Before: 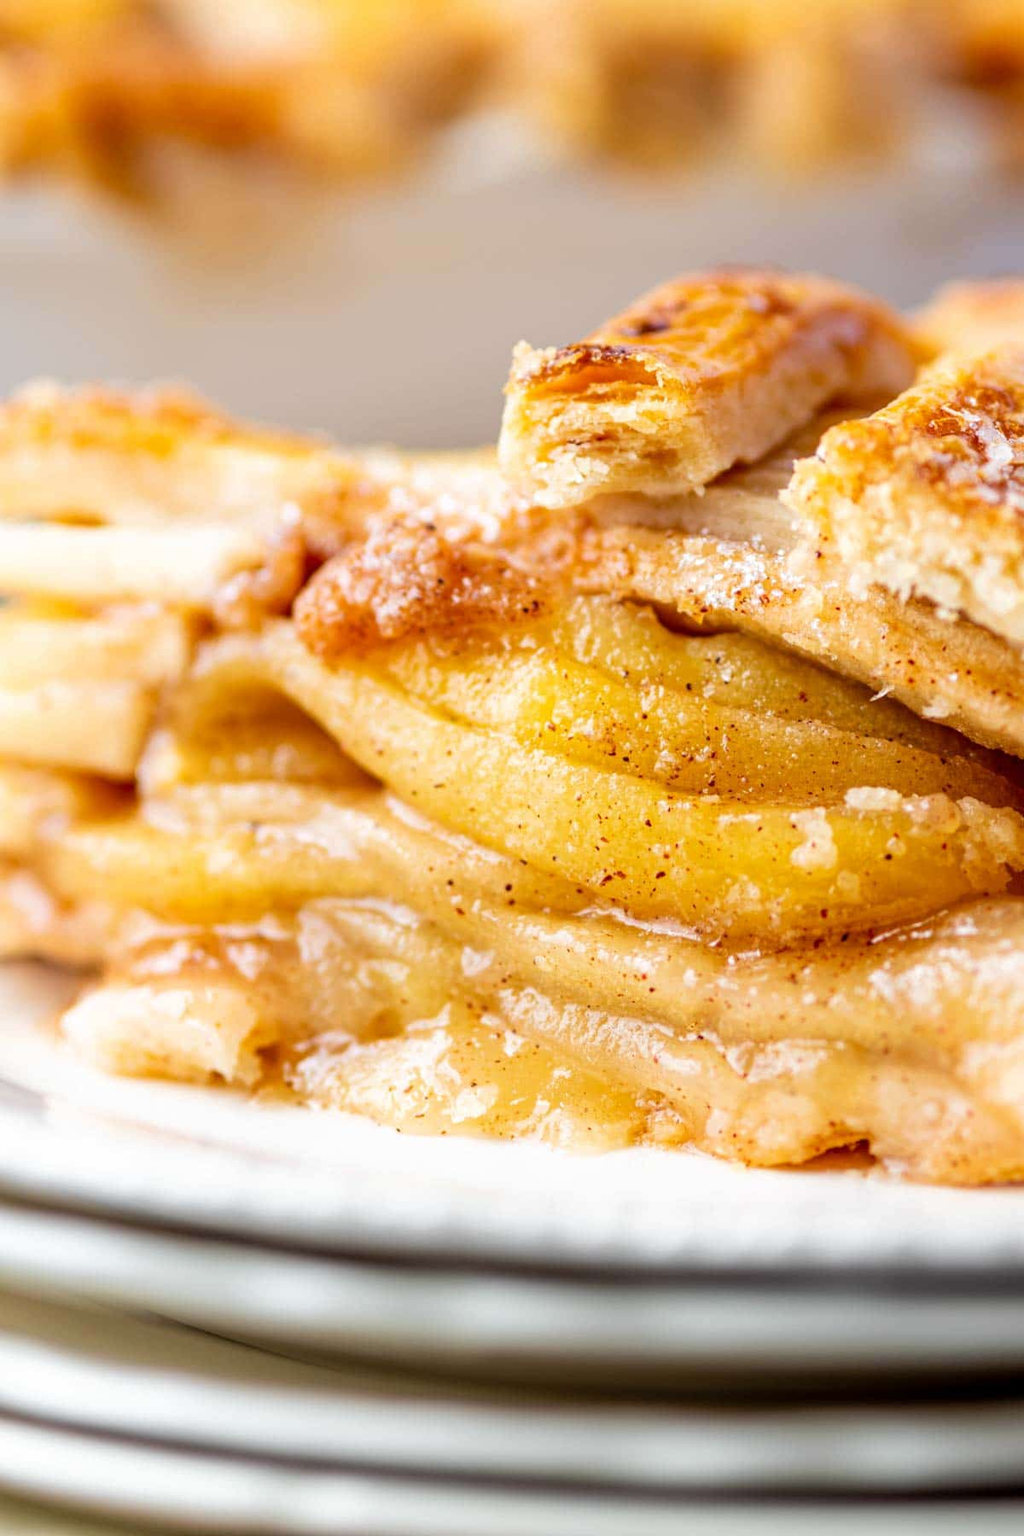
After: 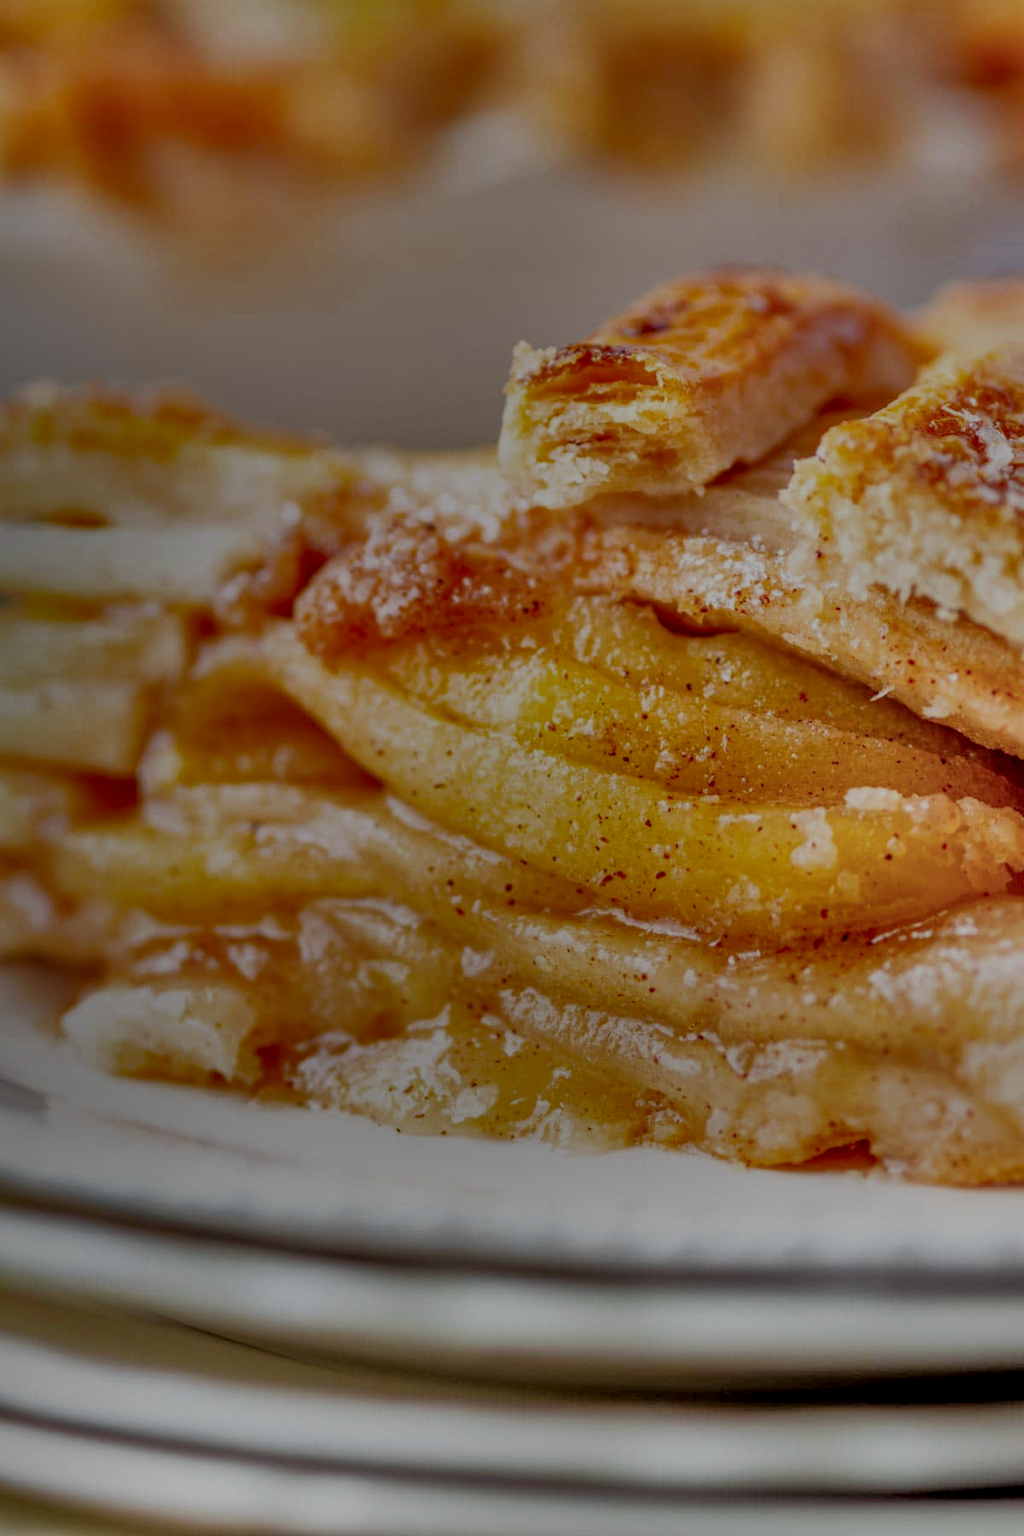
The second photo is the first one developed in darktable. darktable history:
exposure: exposure 0.19 EV, compensate highlight preservation false
local contrast: on, module defaults
filmic rgb: middle gray luminance 2.58%, black relative exposure -10.02 EV, white relative exposure 6.99 EV, dynamic range scaling 10.39%, target black luminance 0%, hardness 3.16, latitude 44.03%, contrast 0.664, highlights saturation mix 4.64%, shadows ↔ highlights balance 14.22%
shadows and highlights: radius 124.17, shadows 99.1, white point adjustment -2.99, highlights -99.96, soften with gaussian
tone equalizer: -8 EV -0.416 EV, -7 EV -0.423 EV, -6 EV -0.314 EV, -5 EV -0.206 EV, -3 EV 0.224 EV, -2 EV 0.309 EV, -1 EV 0.369 EV, +0 EV 0.403 EV
